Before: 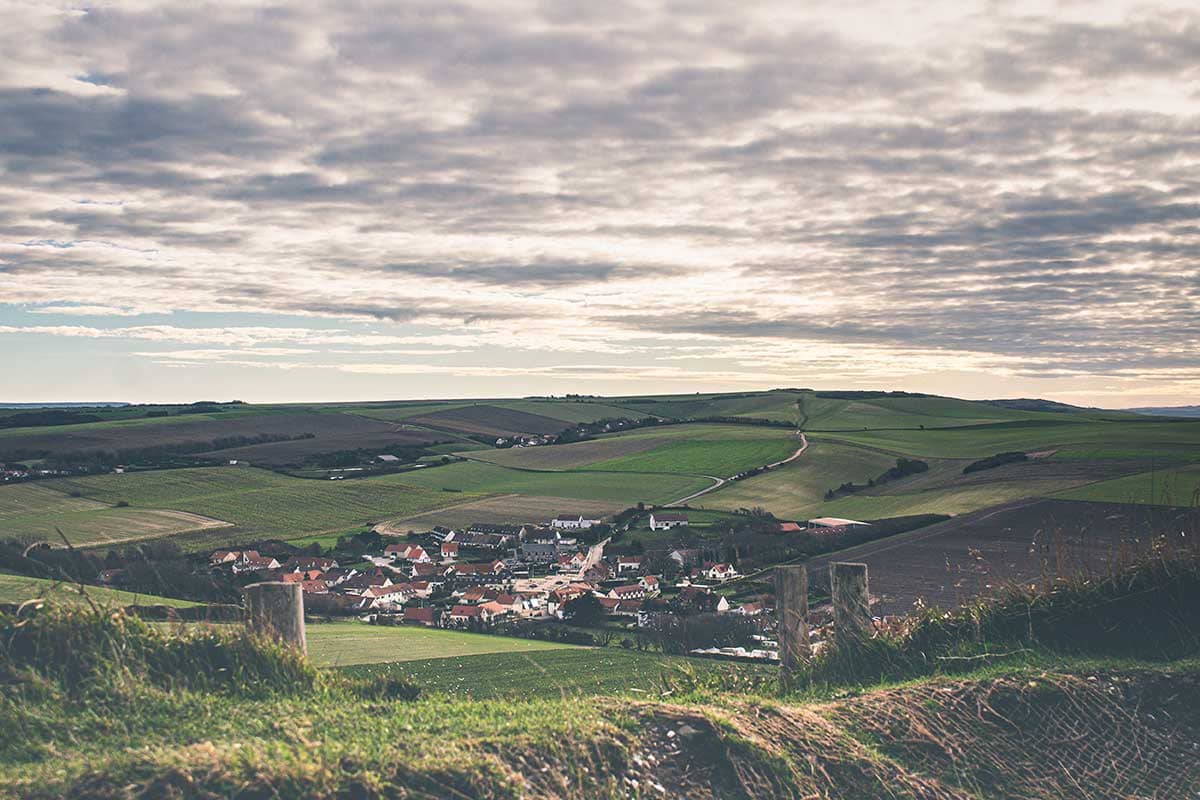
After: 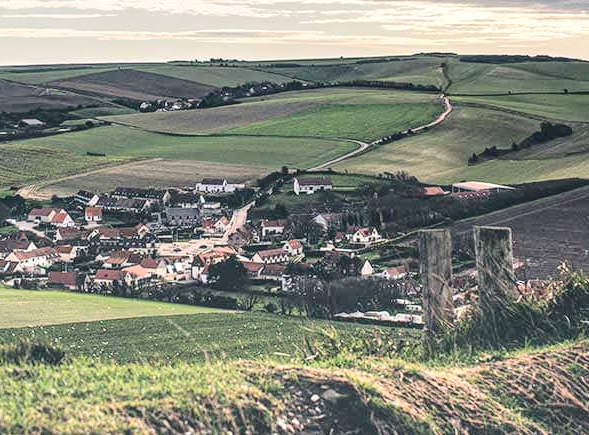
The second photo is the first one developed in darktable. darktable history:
local contrast: detail 130%
tone curve: curves: ch0 [(0, 0) (0.003, 0.049) (0.011, 0.052) (0.025, 0.057) (0.044, 0.069) (0.069, 0.076) (0.1, 0.09) (0.136, 0.111) (0.177, 0.15) (0.224, 0.197) (0.277, 0.267) (0.335, 0.366) (0.399, 0.477) (0.468, 0.561) (0.543, 0.651) (0.623, 0.733) (0.709, 0.804) (0.801, 0.869) (0.898, 0.924) (1, 1)], color space Lab, independent channels, preserve colors none
crop: left 29.67%, top 42.029%, right 21.189%, bottom 3.508%
